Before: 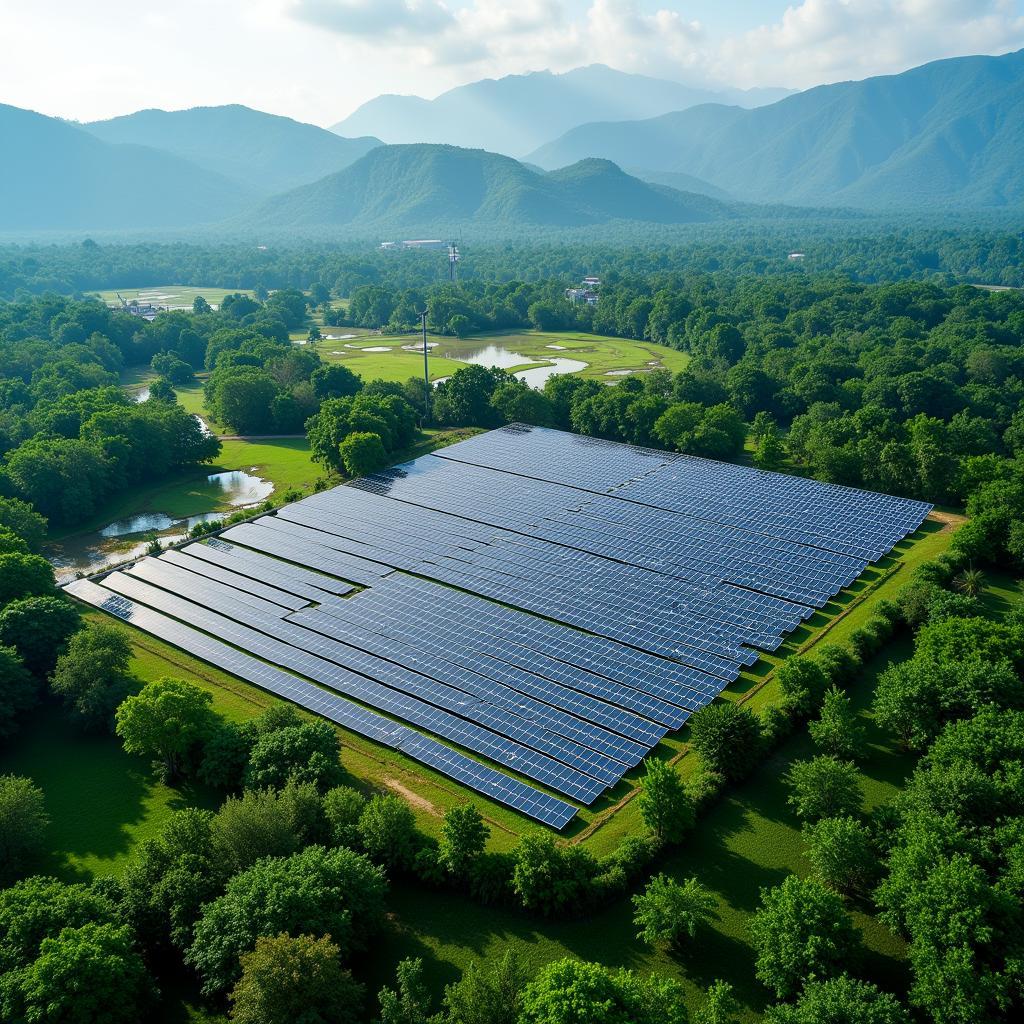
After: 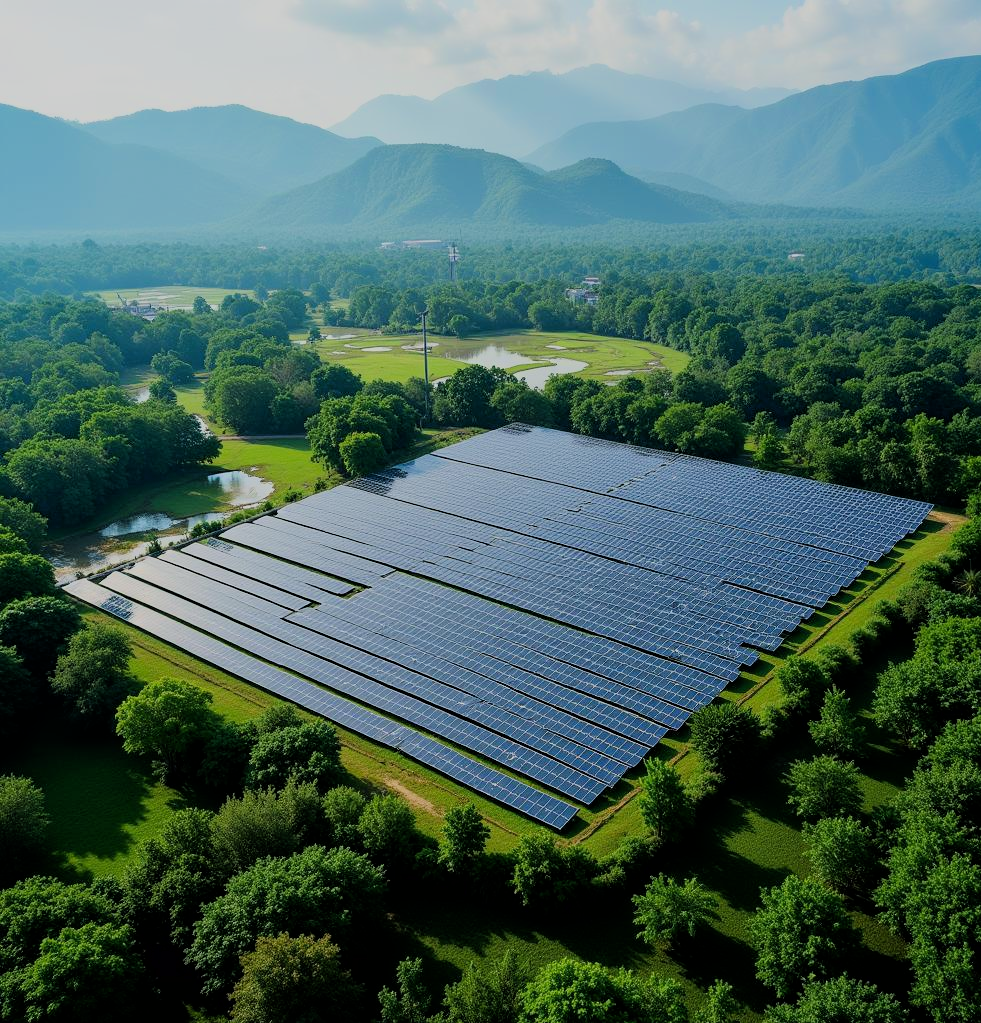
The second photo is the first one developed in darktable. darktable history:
crop: right 4.126%, bottom 0.031%
filmic rgb: black relative exposure -7.15 EV, white relative exposure 5.36 EV, hardness 3.02, color science v6 (2022)
